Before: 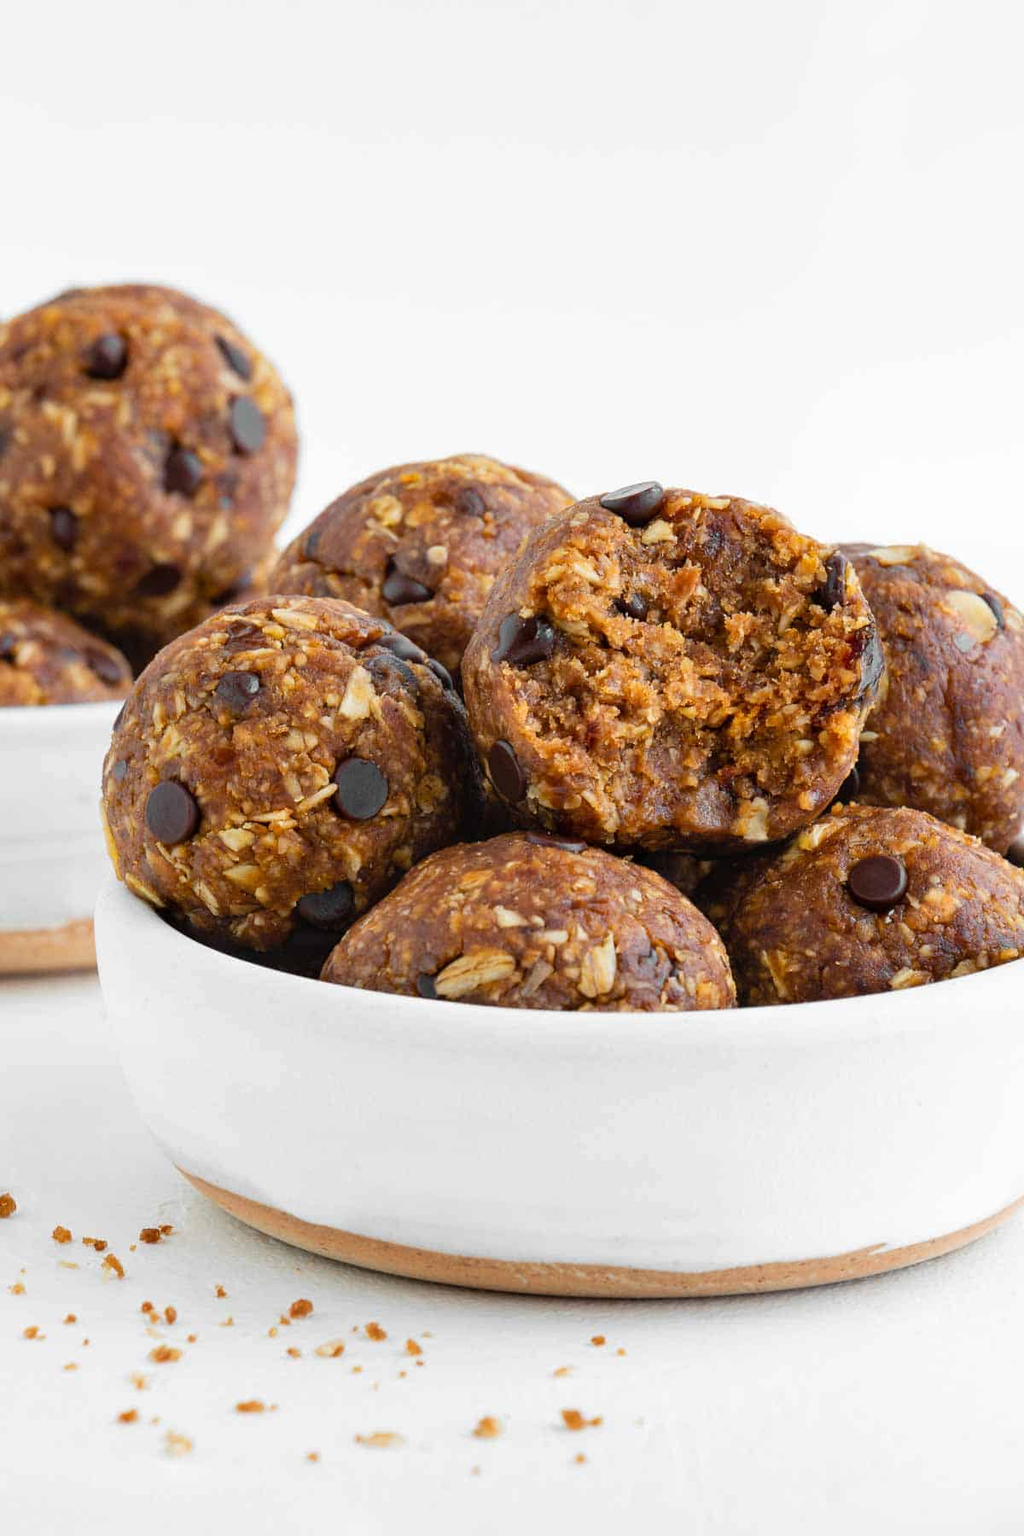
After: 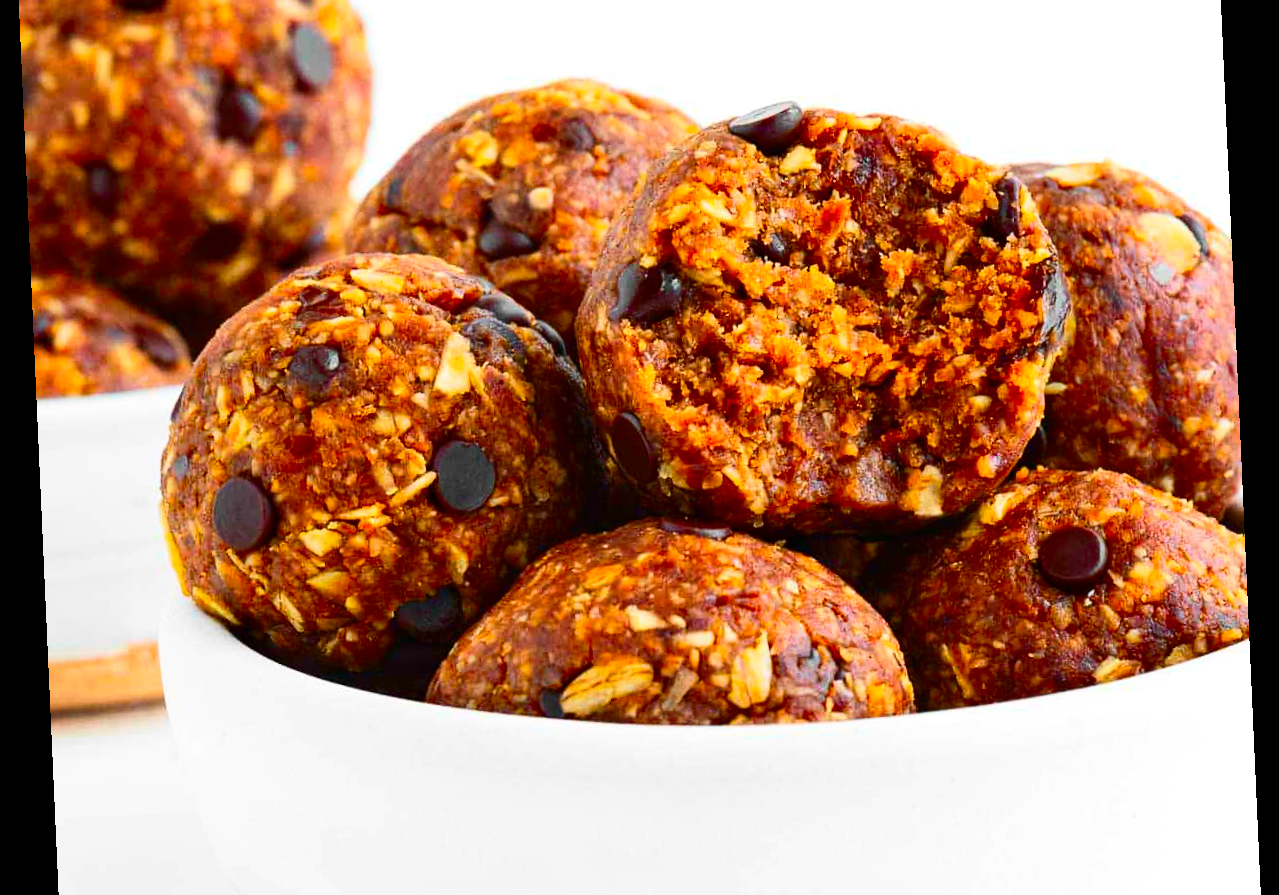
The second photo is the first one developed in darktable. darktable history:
rotate and perspective: rotation -2.56°, automatic cropping off
exposure: exposure 0.081 EV, compensate highlight preservation false
contrast brightness saturation: contrast 0.26, brightness 0.02, saturation 0.87
crop and rotate: top 26.056%, bottom 25.543%
